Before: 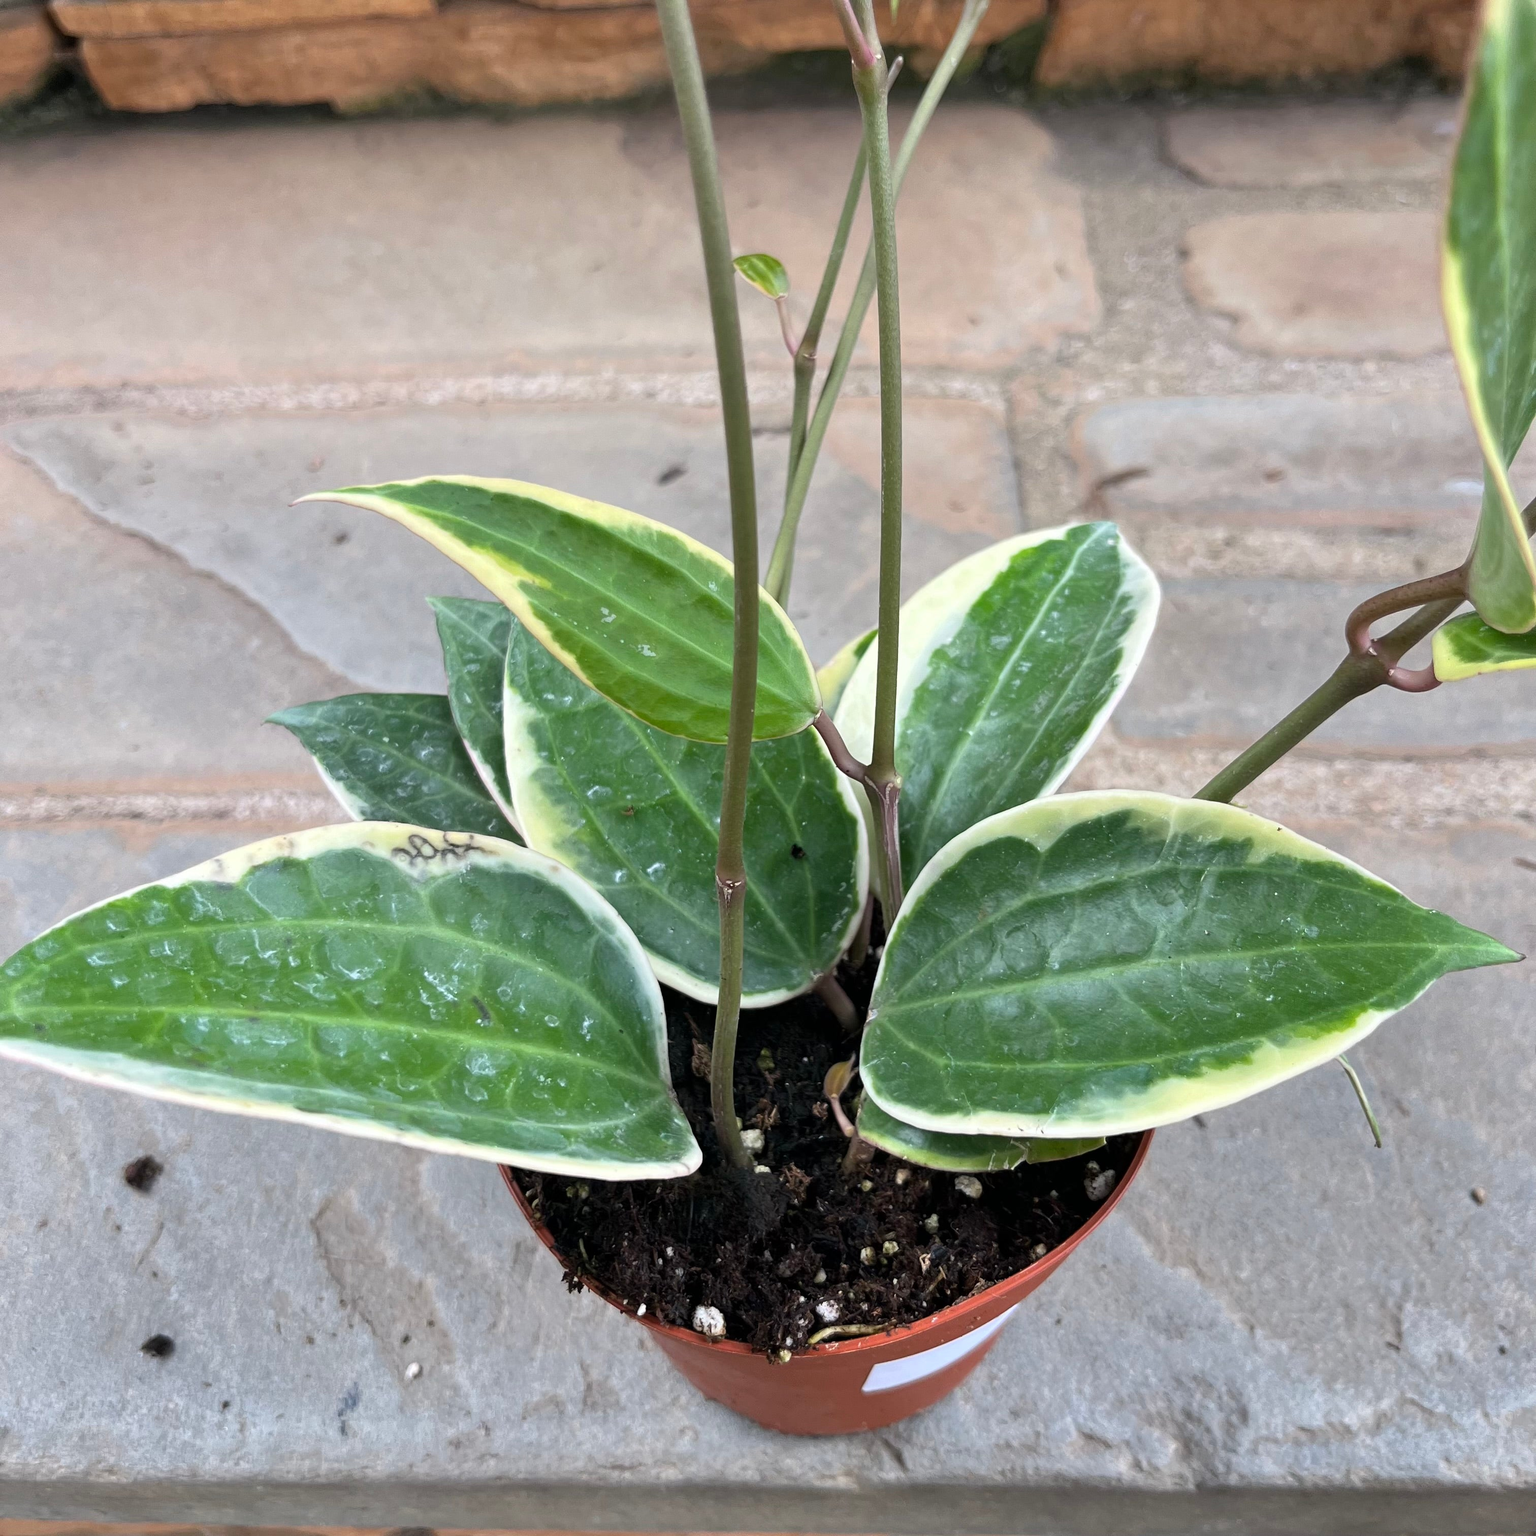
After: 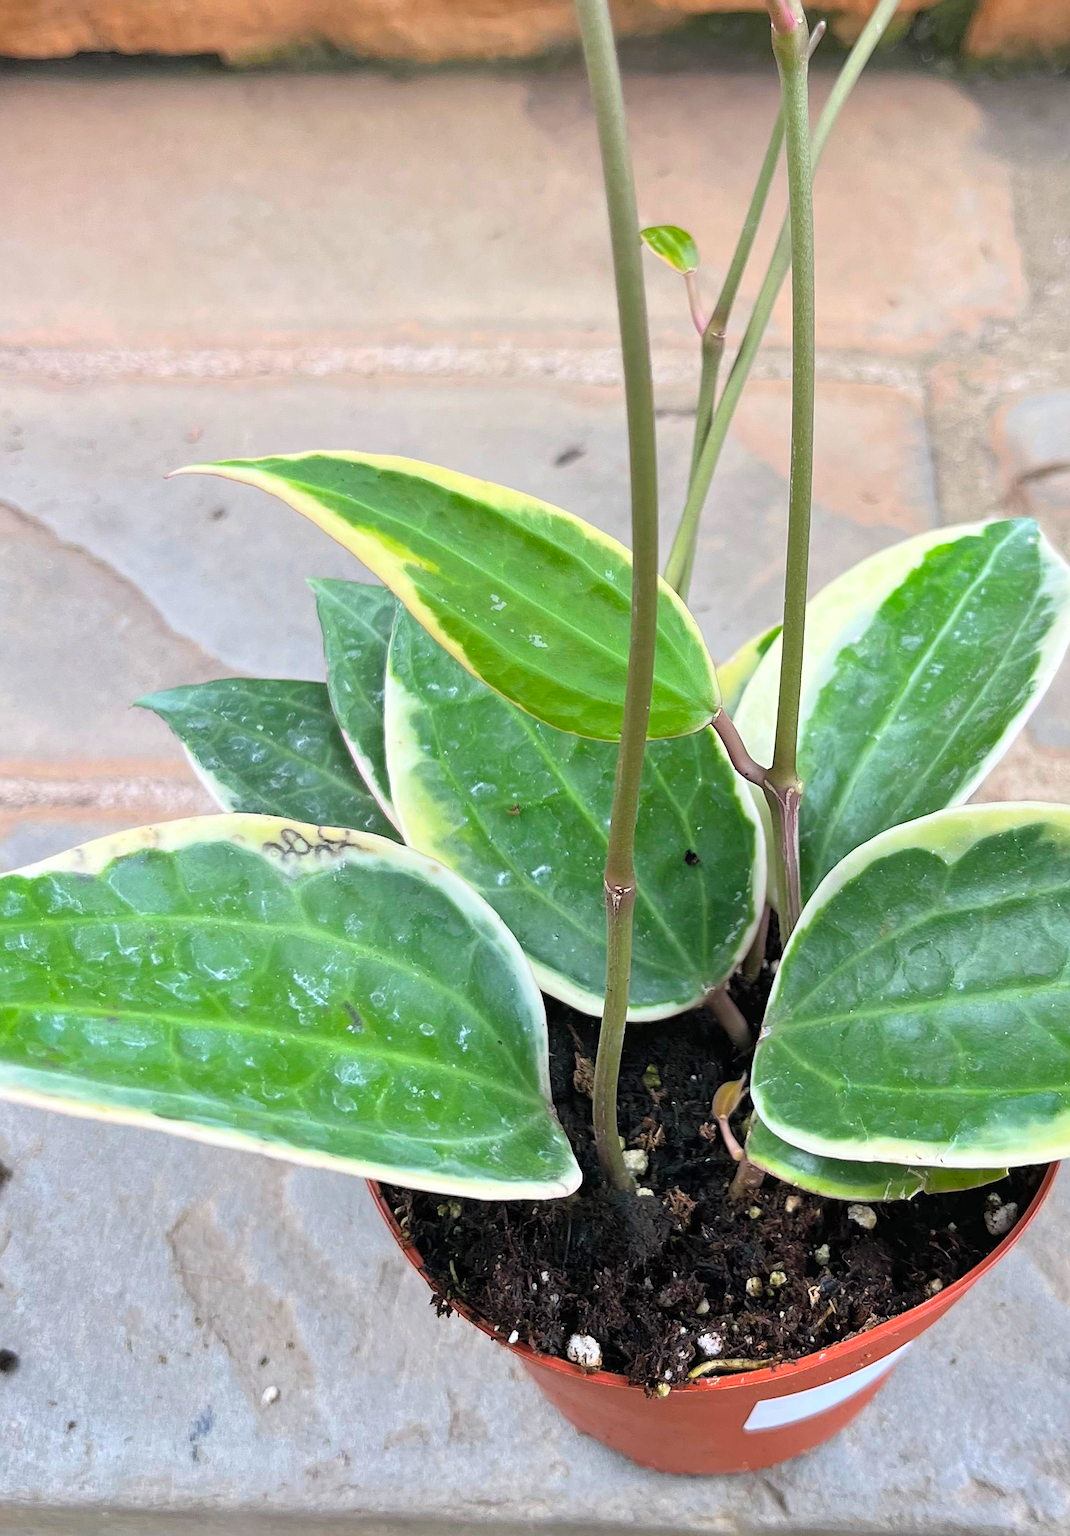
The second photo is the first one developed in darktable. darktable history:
rotate and perspective: rotation 1.57°, crop left 0.018, crop right 0.982, crop top 0.039, crop bottom 0.961
sharpen: on, module defaults
crop and rotate: left 8.786%, right 24.548%
contrast brightness saturation: contrast 0.07, brightness 0.18, saturation 0.4
